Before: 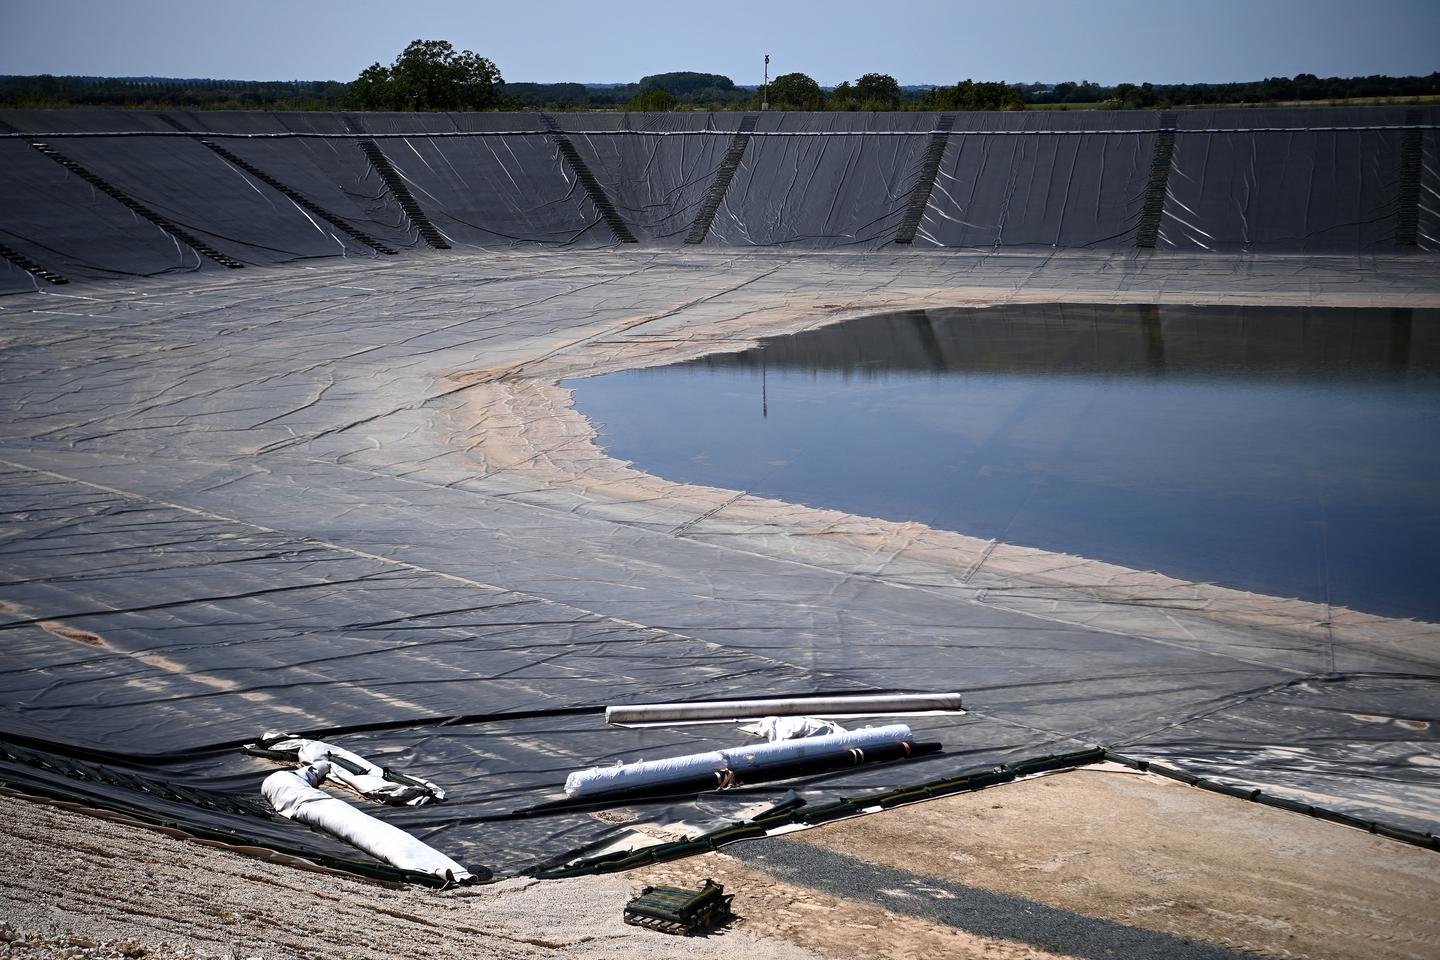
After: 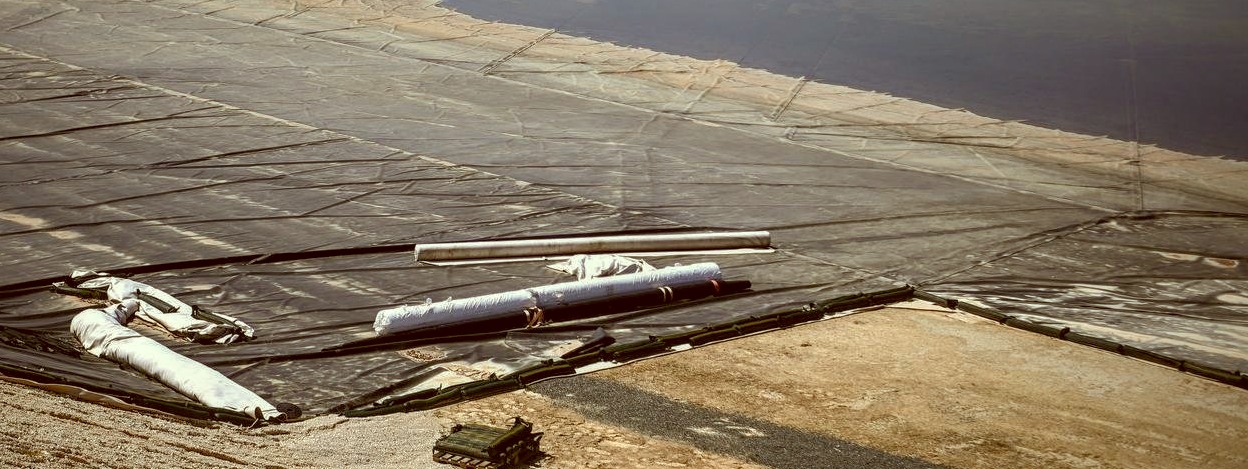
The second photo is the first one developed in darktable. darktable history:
color correction: highlights a* -5.94, highlights b* 9.48, shadows a* 10.12, shadows b* 23.94
shadows and highlights: on, module defaults
crop and rotate: left 13.306%, top 48.129%, bottom 2.928%
local contrast: on, module defaults
